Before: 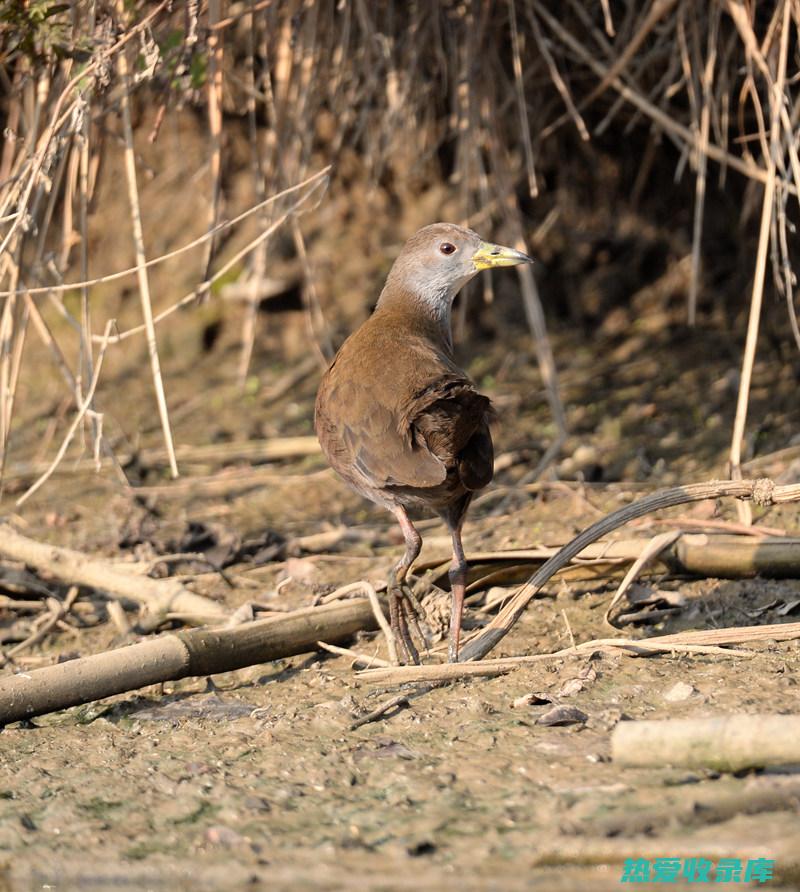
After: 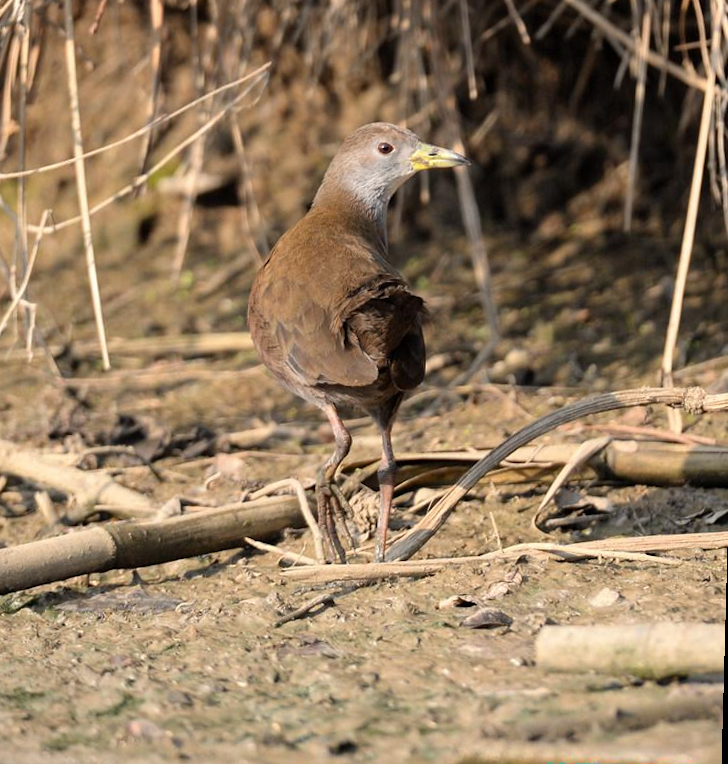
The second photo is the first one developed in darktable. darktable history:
crop and rotate: left 8.262%, top 9.226%
rotate and perspective: rotation 1.57°, crop left 0.018, crop right 0.982, crop top 0.039, crop bottom 0.961
